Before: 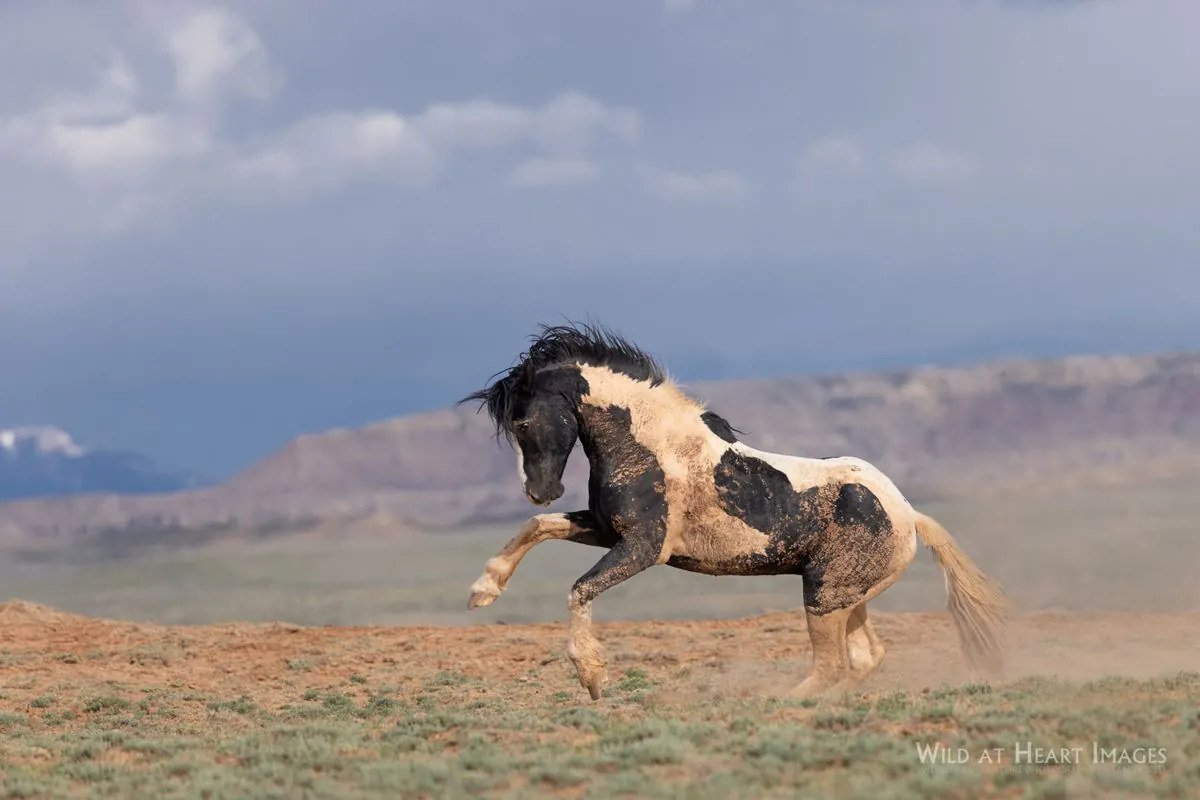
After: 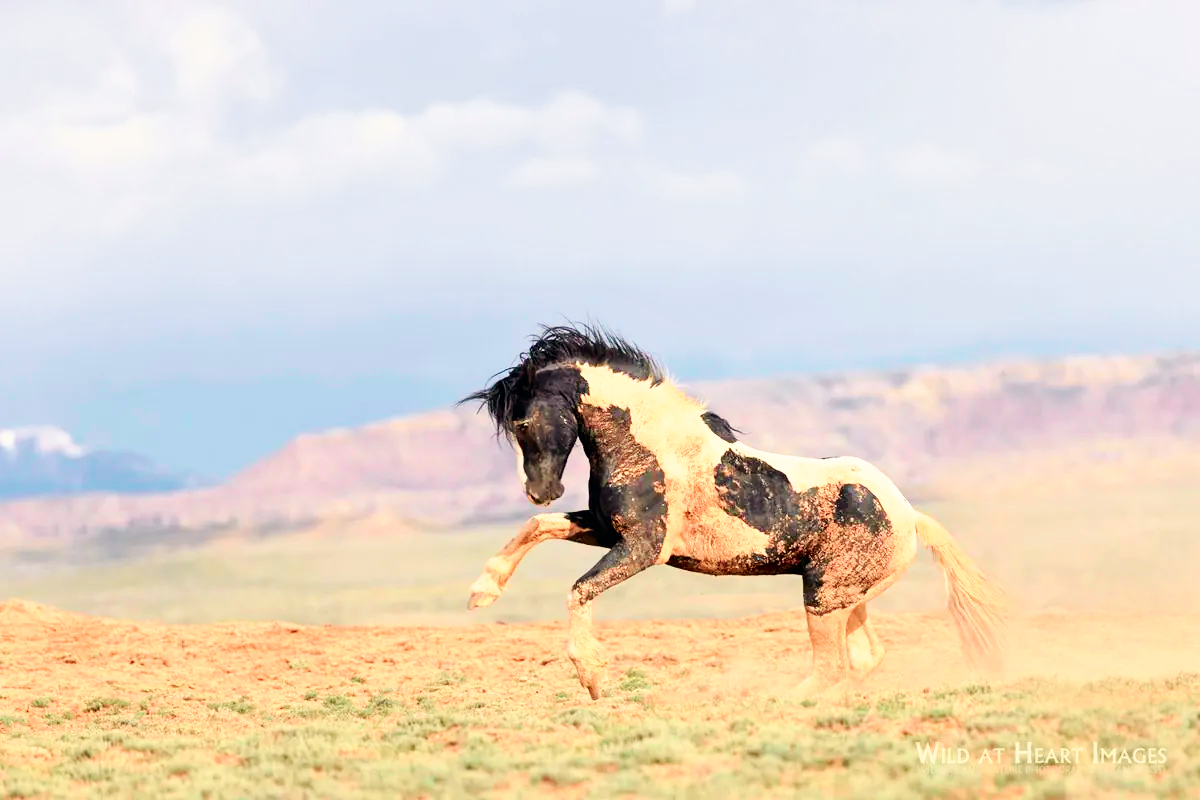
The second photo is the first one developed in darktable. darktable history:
white balance: red 1.045, blue 0.932
tone equalizer: -8 EV -0.002 EV, -7 EV 0.005 EV, -6 EV -0.009 EV, -5 EV 0.011 EV, -4 EV -0.012 EV, -3 EV 0.007 EV, -2 EV -0.062 EV, -1 EV -0.293 EV, +0 EV -0.582 EV, smoothing diameter 2%, edges refinement/feathering 20, mask exposure compensation -1.57 EV, filter diffusion 5
base curve: curves: ch0 [(0, 0) (0.005, 0.002) (0.15, 0.3) (0.4, 0.7) (0.75, 0.95) (1, 1)], preserve colors none
tone curve: curves: ch0 [(0, 0) (0.051, 0.047) (0.102, 0.099) (0.258, 0.29) (0.442, 0.527) (0.695, 0.804) (0.88, 0.952) (1, 1)]; ch1 [(0, 0) (0.339, 0.298) (0.402, 0.363) (0.444, 0.415) (0.485, 0.469) (0.494, 0.493) (0.504, 0.501) (0.525, 0.534) (0.555, 0.593) (0.594, 0.648) (1, 1)]; ch2 [(0, 0) (0.48, 0.48) (0.504, 0.5) (0.535, 0.557) (0.581, 0.623) (0.649, 0.683) (0.824, 0.815) (1, 1)], color space Lab, independent channels, preserve colors none
